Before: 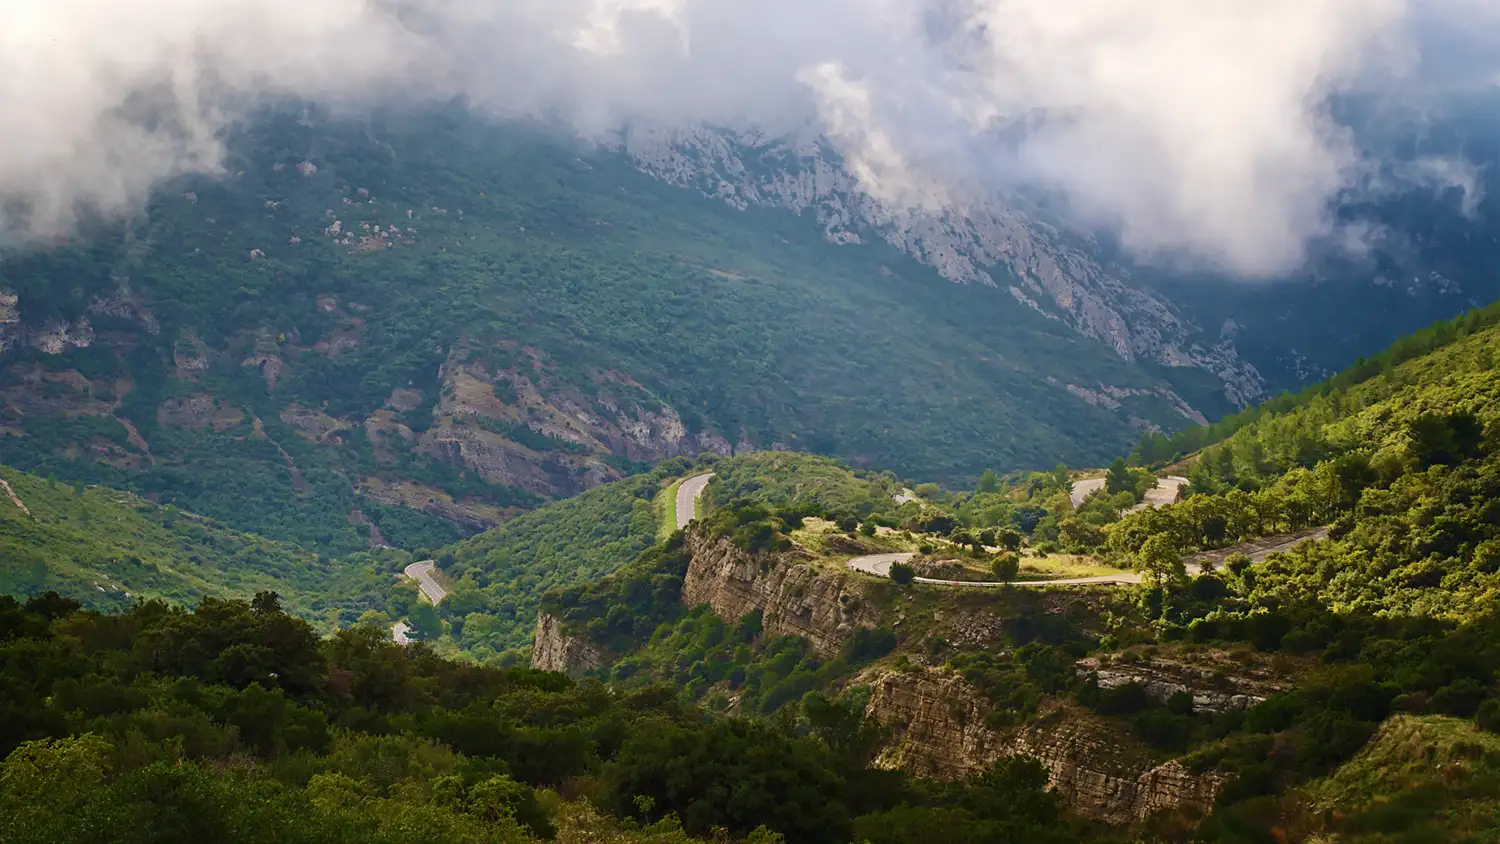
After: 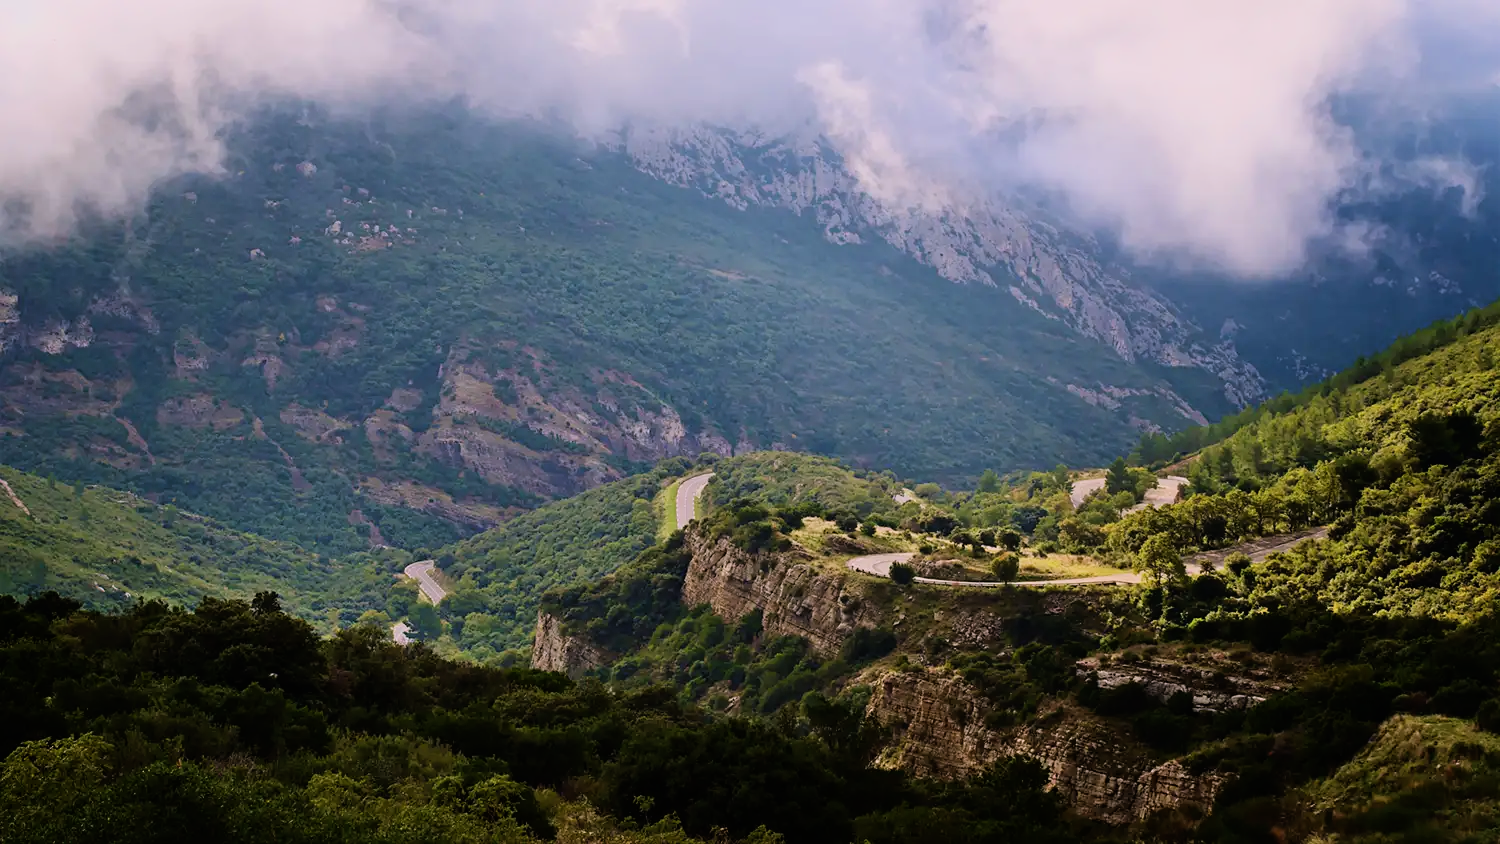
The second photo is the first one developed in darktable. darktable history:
filmic rgb: black relative exposure -11.88 EV, white relative exposure 5.43 EV, threshold 3 EV, hardness 4.49, latitude 50%, contrast 1.14, color science v5 (2021), contrast in shadows safe, contrast in highlights safe, enable highlight reconstruction true
white balance: red 1.05, blue 1.072
